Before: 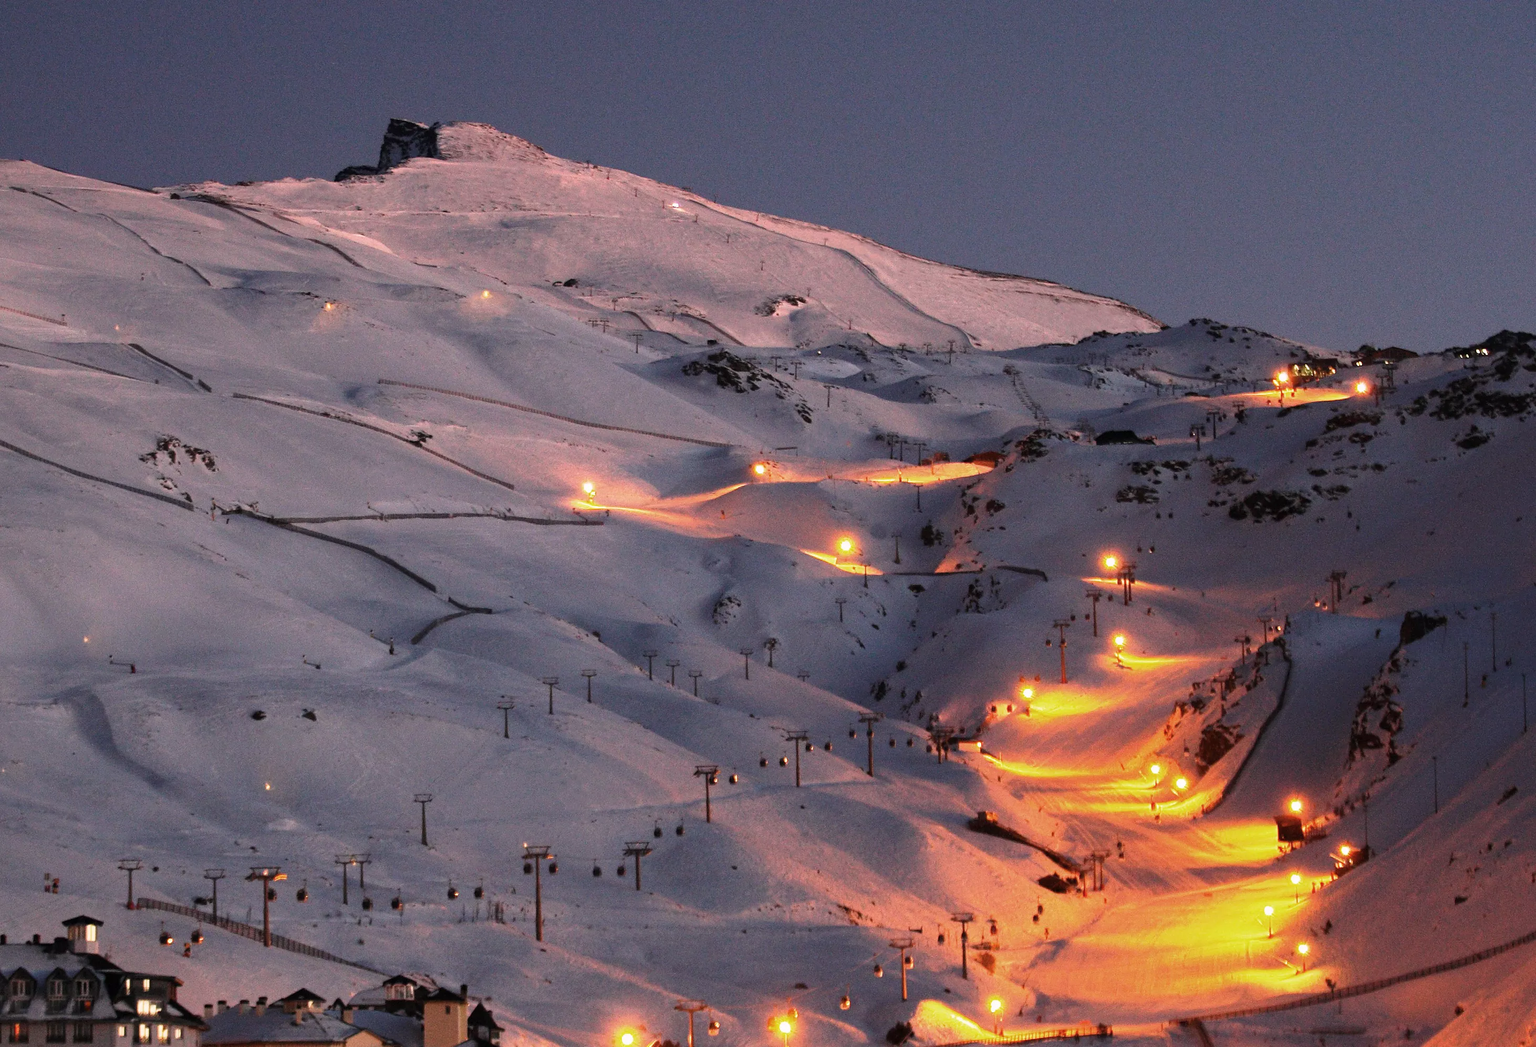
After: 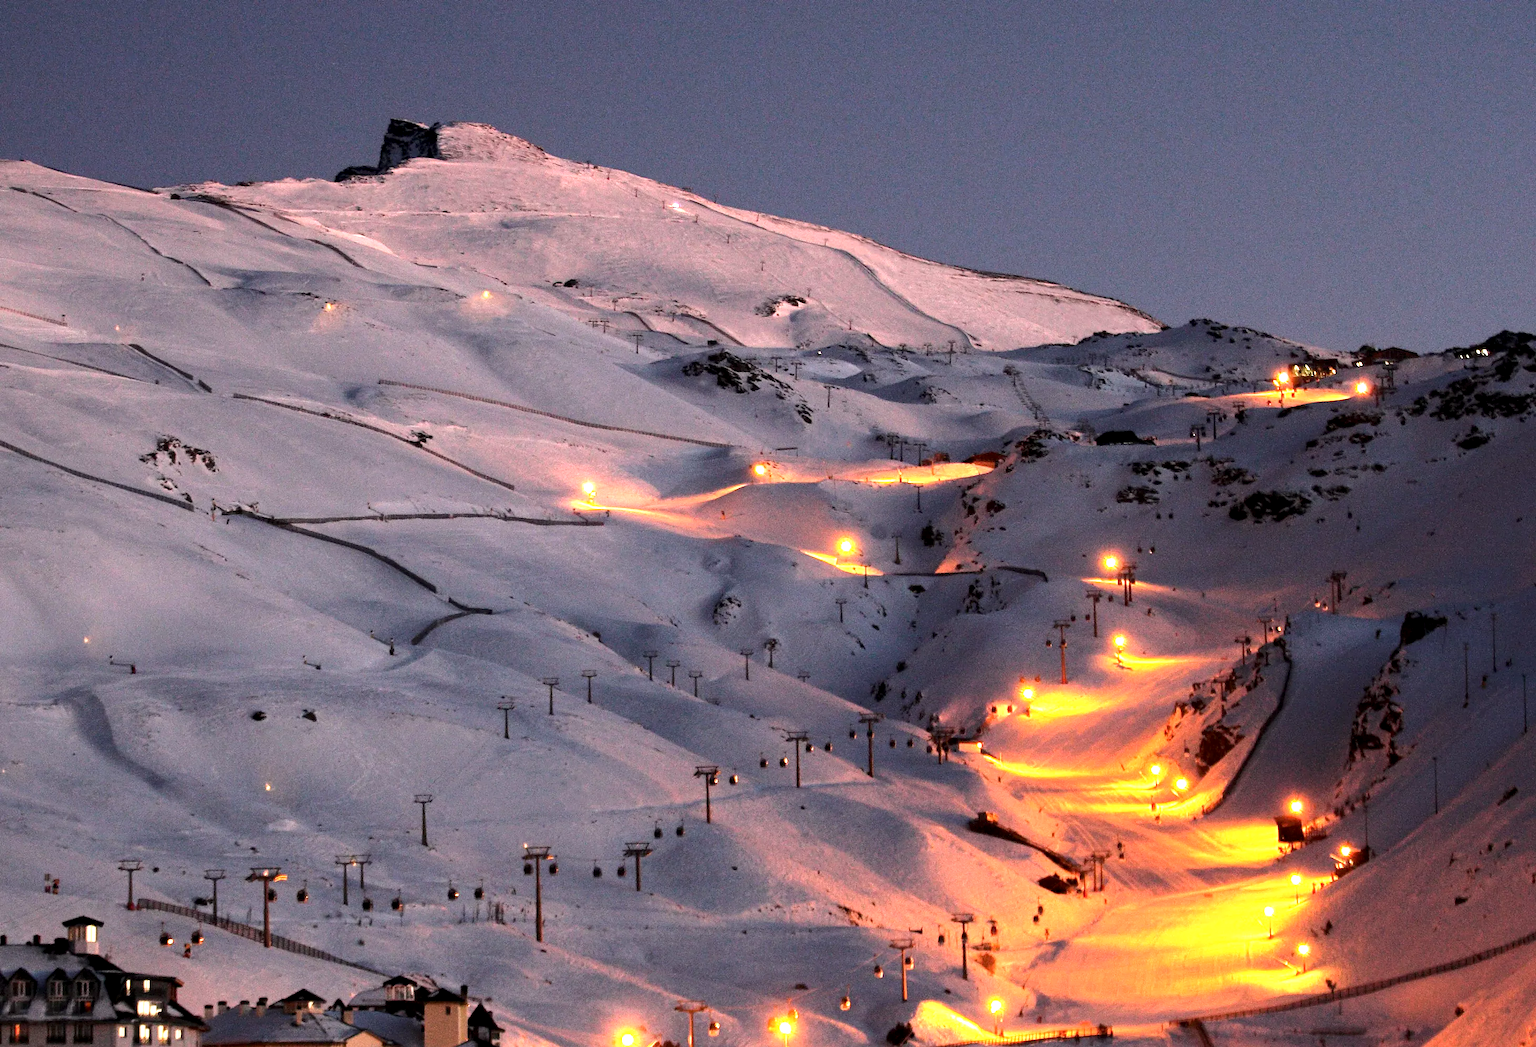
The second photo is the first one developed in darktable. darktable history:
tone equalizer: -8 EV -0.417 EV, -7 EV -0.389 EV, -6 EV -0.333 EV, -5 EV -0.222 EV, -3 EV 0.222 EV, -2 EV 0.333 EV, -1 EV 0.389 EV, +0 EV 0.417 EV, edges refinement/feathering 500, mask exposure compensation -1.25 EV, preserve details no
exposure: black level correction 0.005, exposure 0.286 EV, compensate highlight preservation false
